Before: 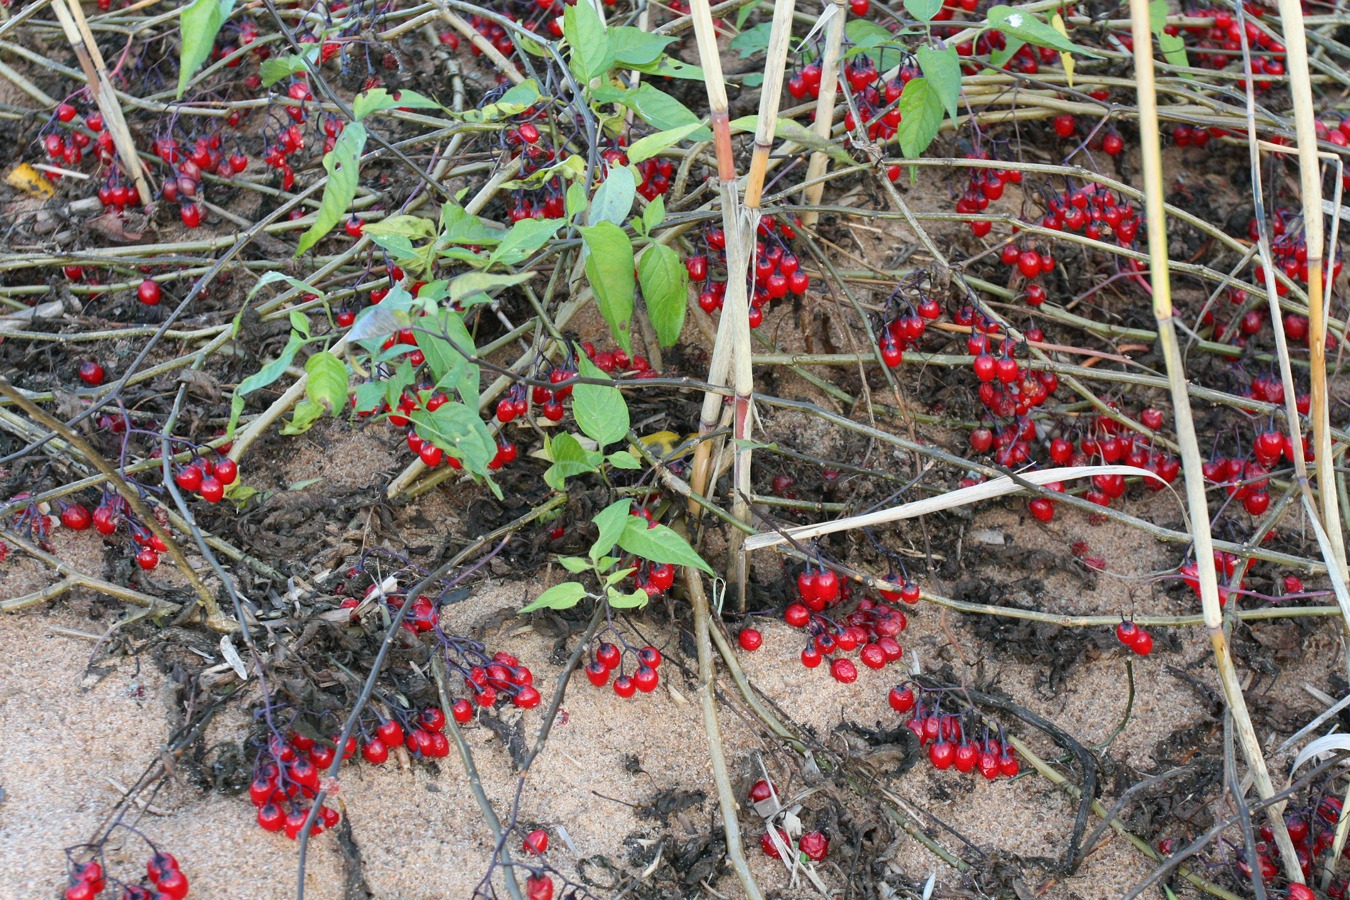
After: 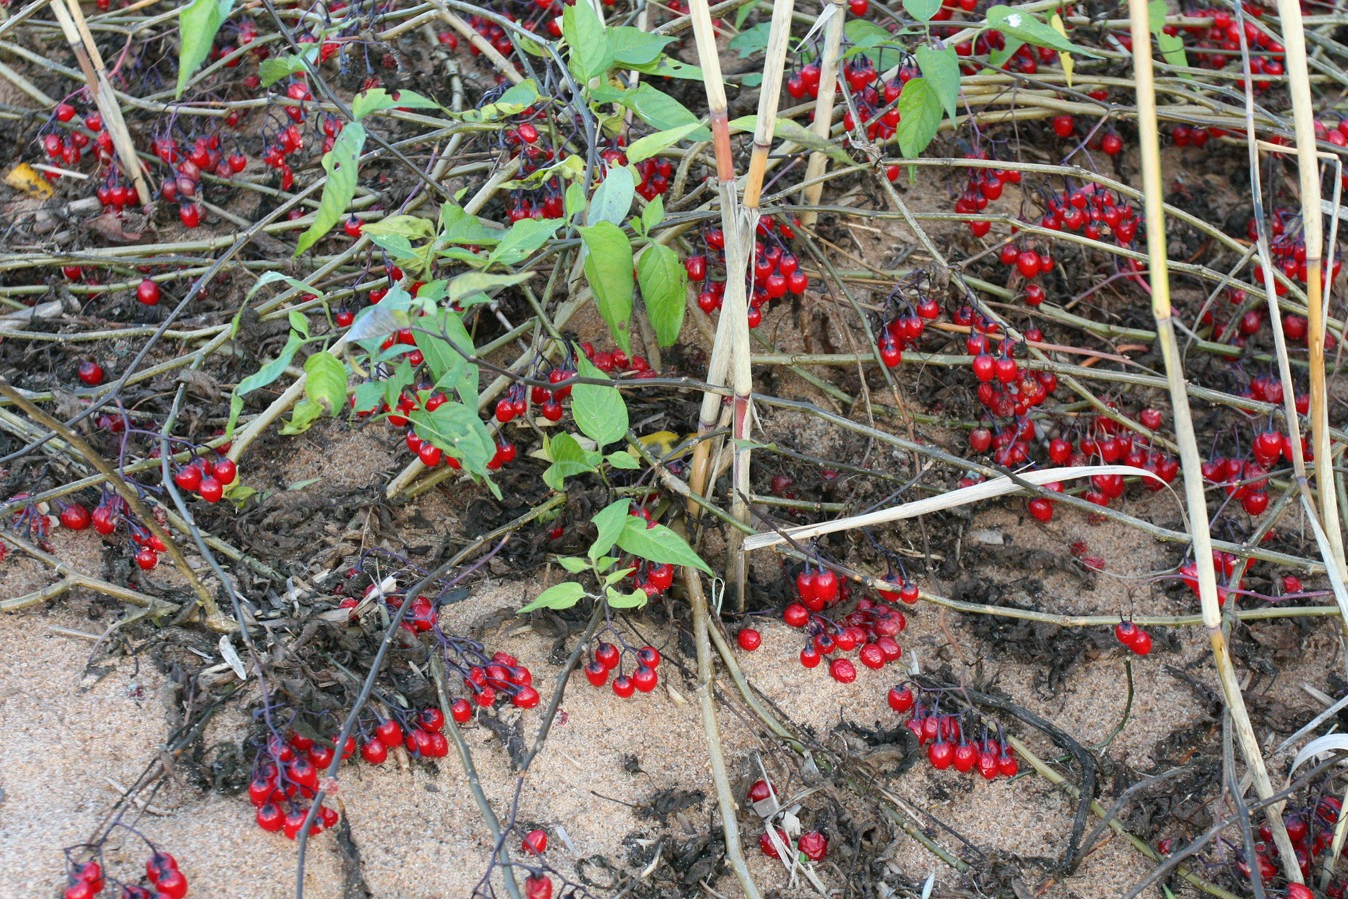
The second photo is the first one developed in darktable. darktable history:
white balance: emerald 1
crop and rotate: left 0.126%
tone equalizer: on, module defaults
